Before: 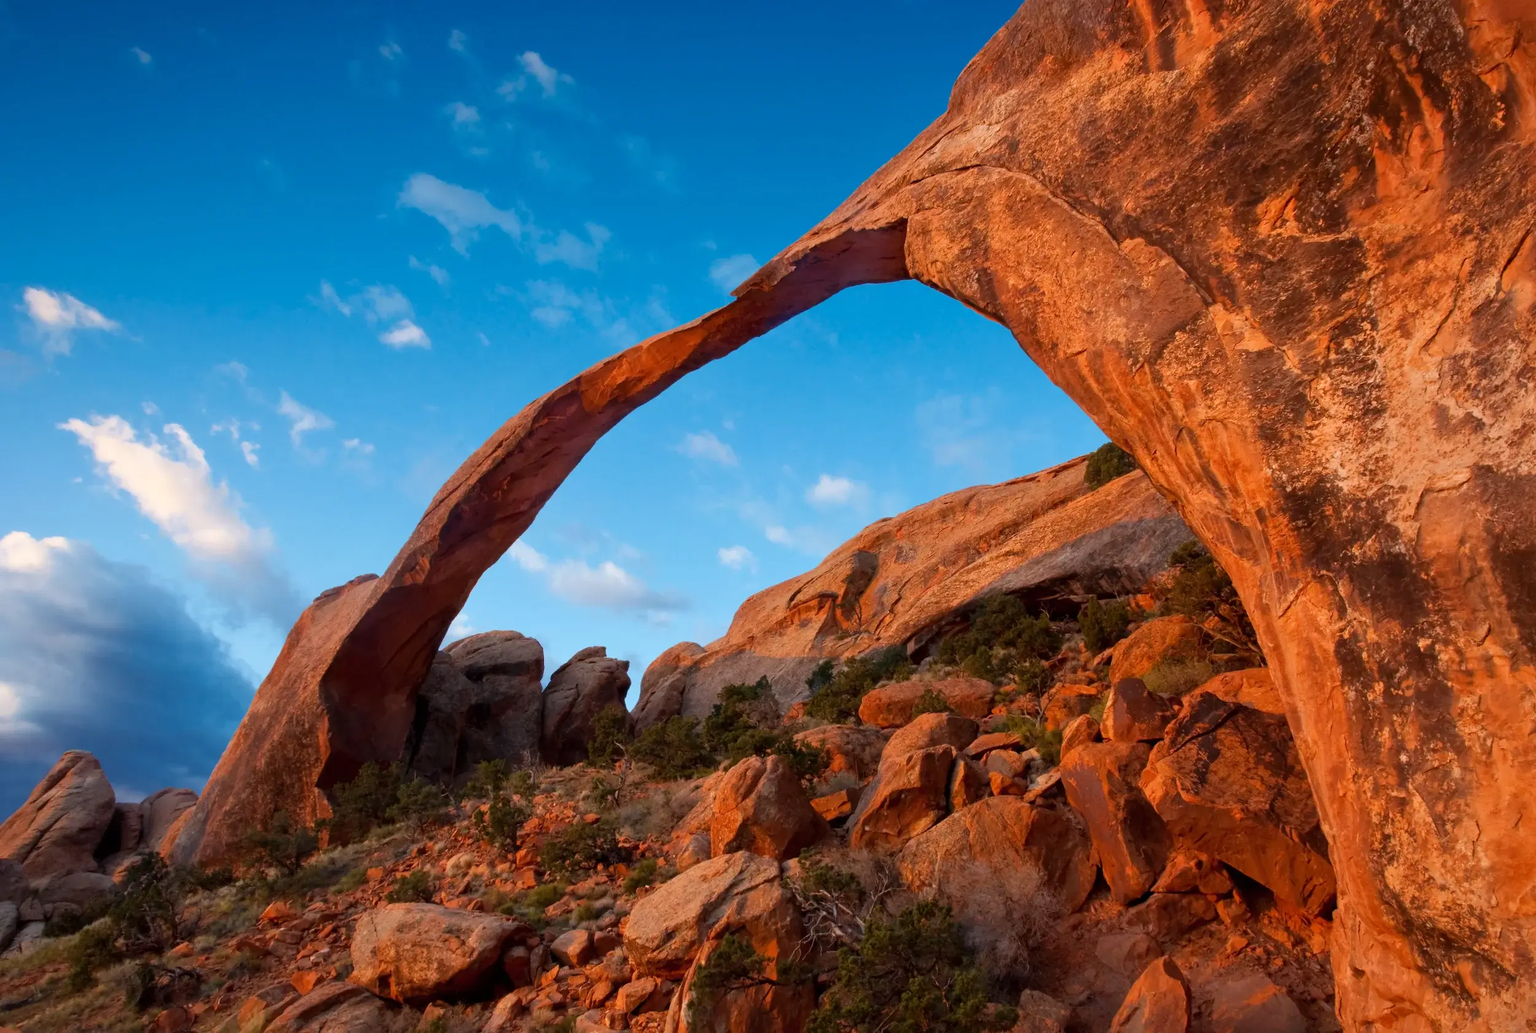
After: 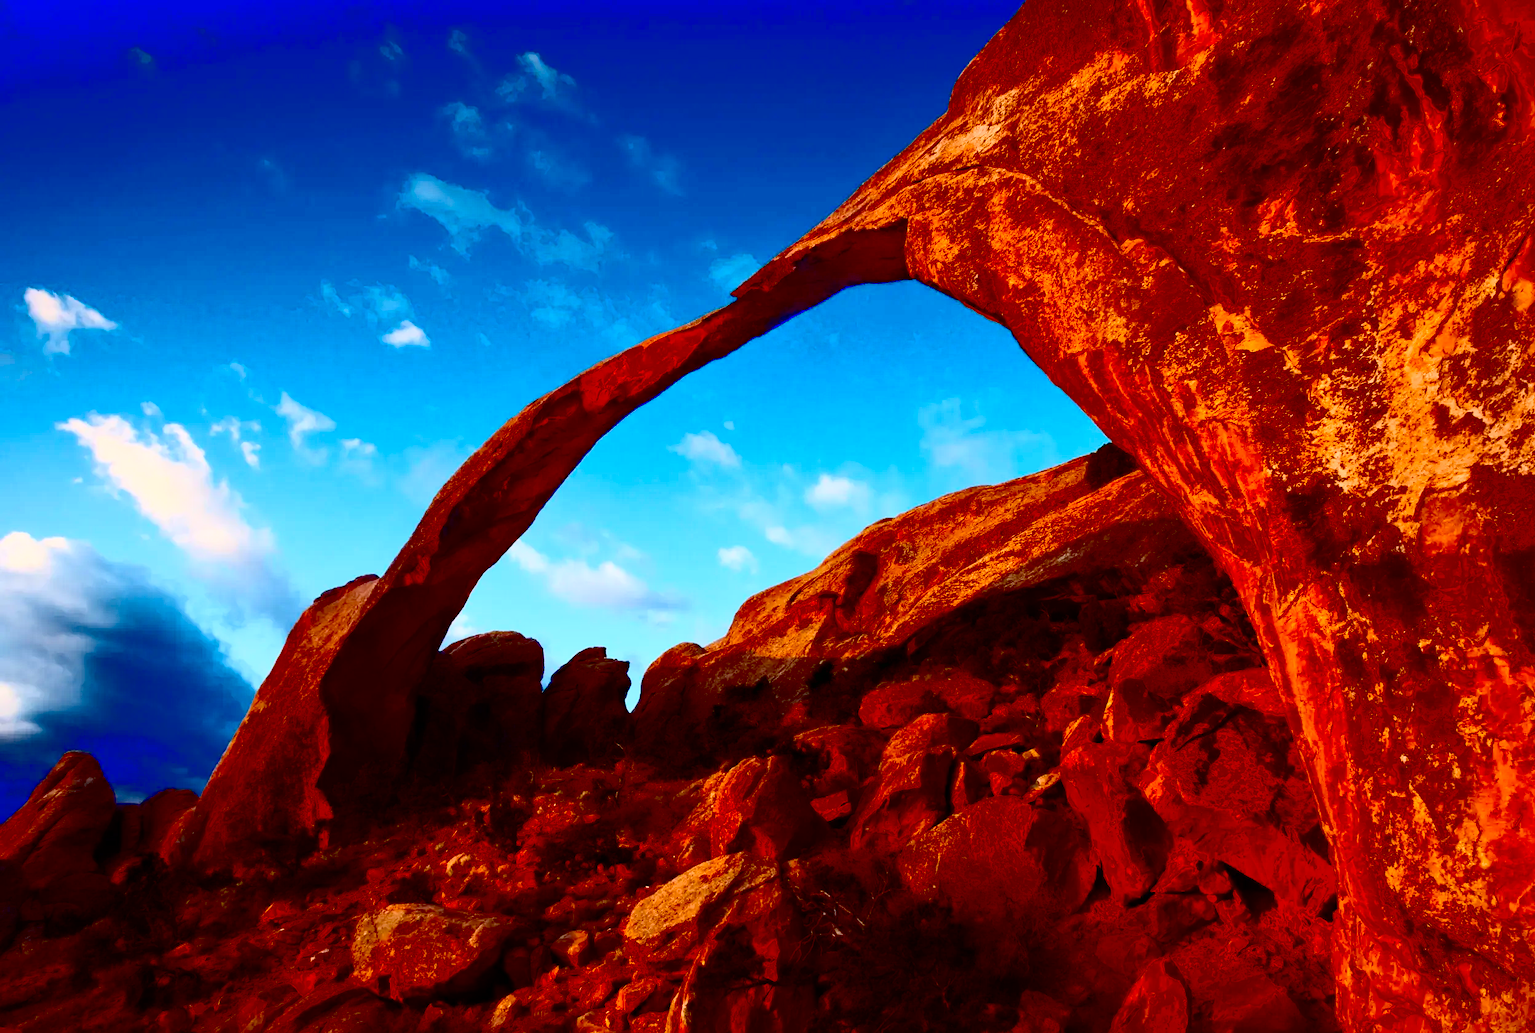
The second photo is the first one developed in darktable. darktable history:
contrast brightness saturation: contrast 0.405, brightness 0.104, saturation 0.211
exposure: black level correction 0.098, exposure -0.089 EV, compensate highlight preservation false
